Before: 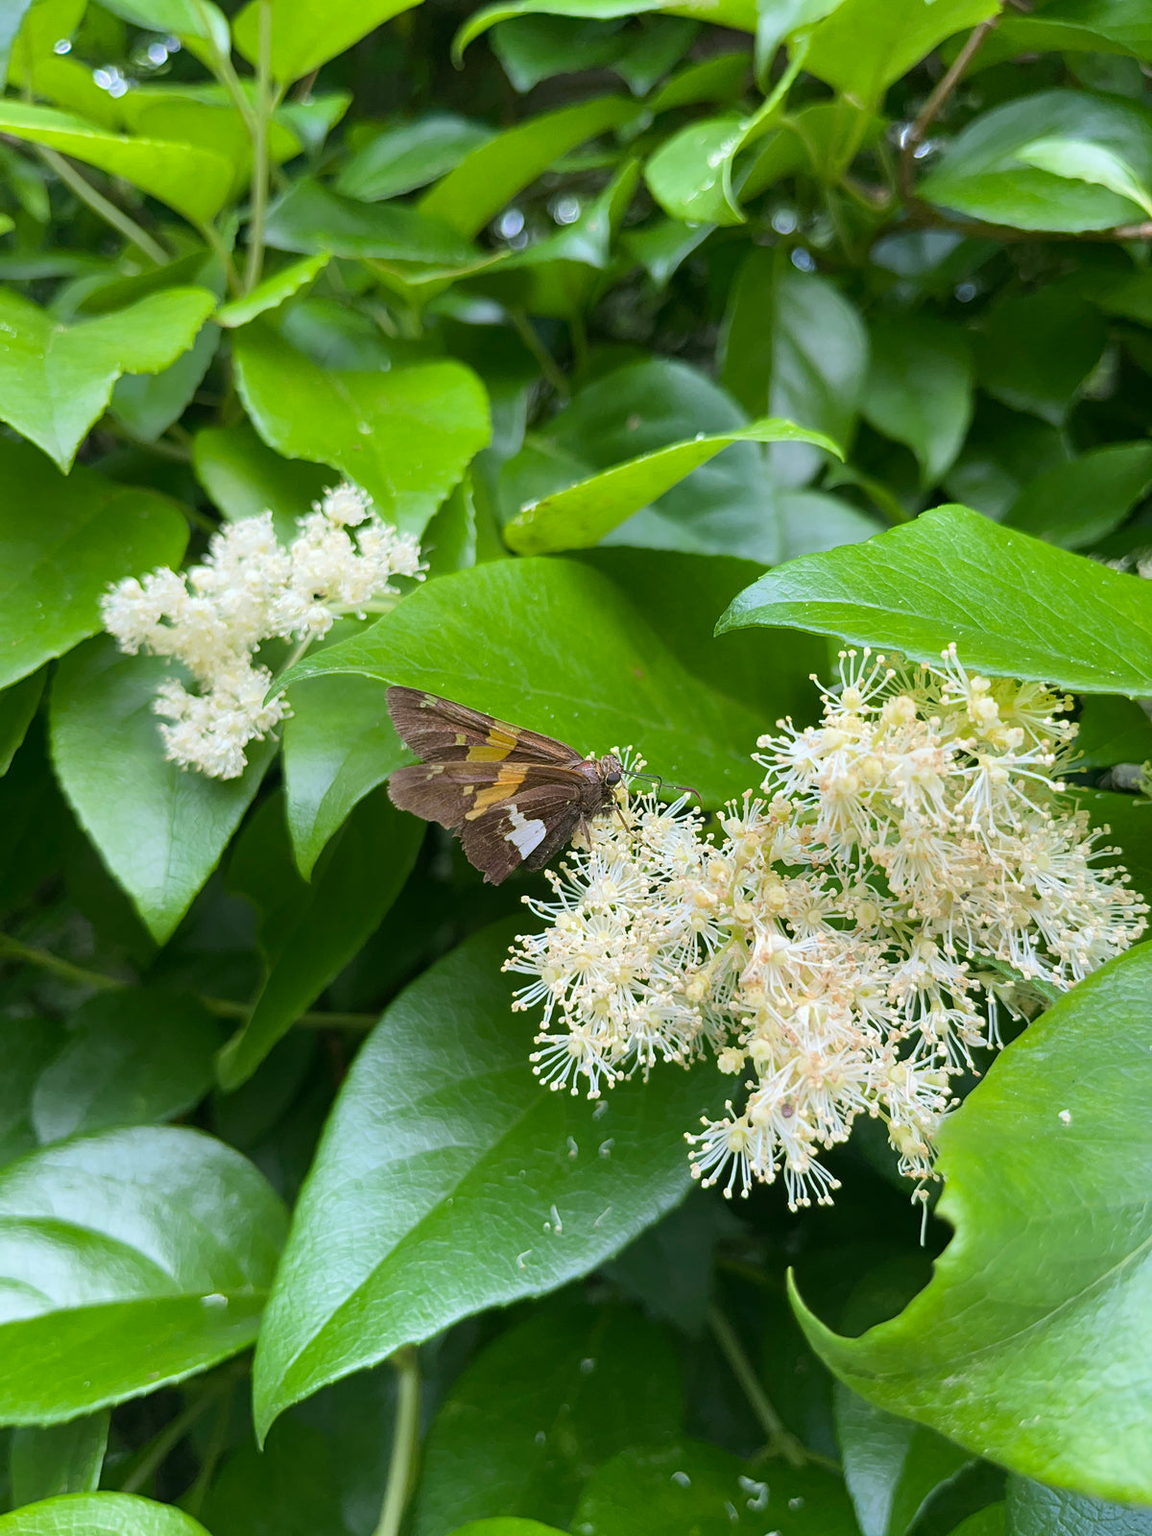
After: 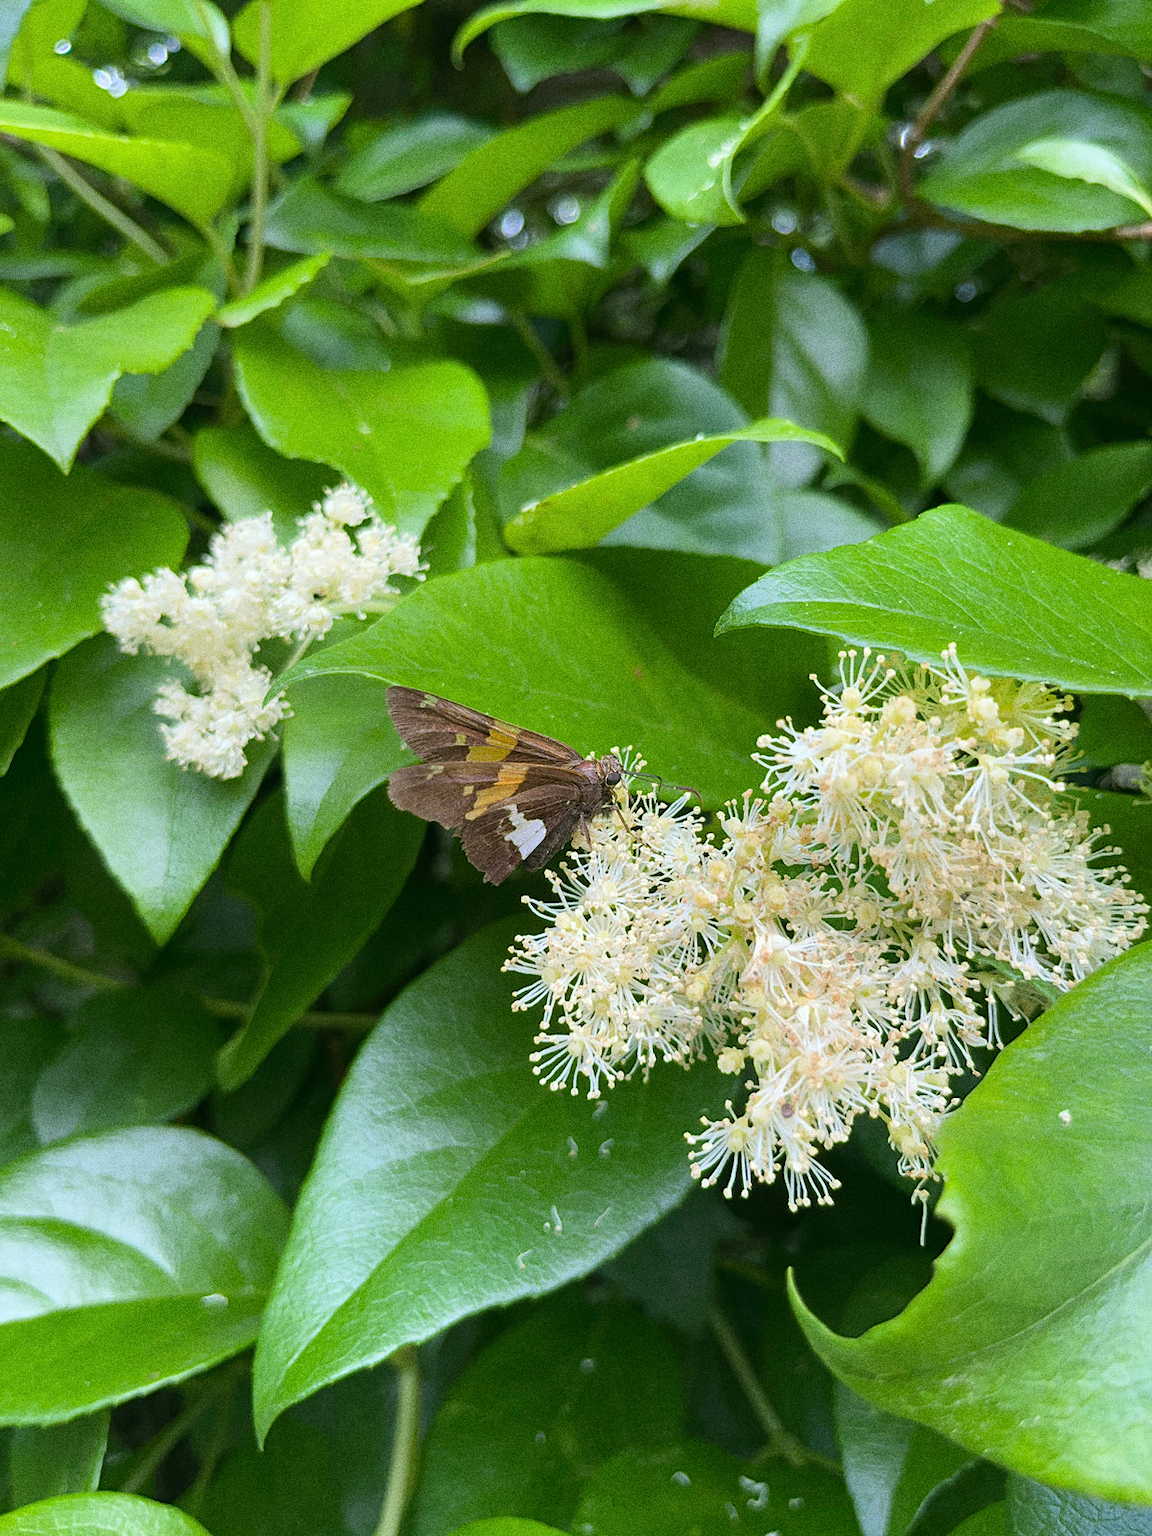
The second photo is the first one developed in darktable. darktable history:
tone equalizer: on, module defaults
grain: coarseness 0.09 ISO, strength 40%
